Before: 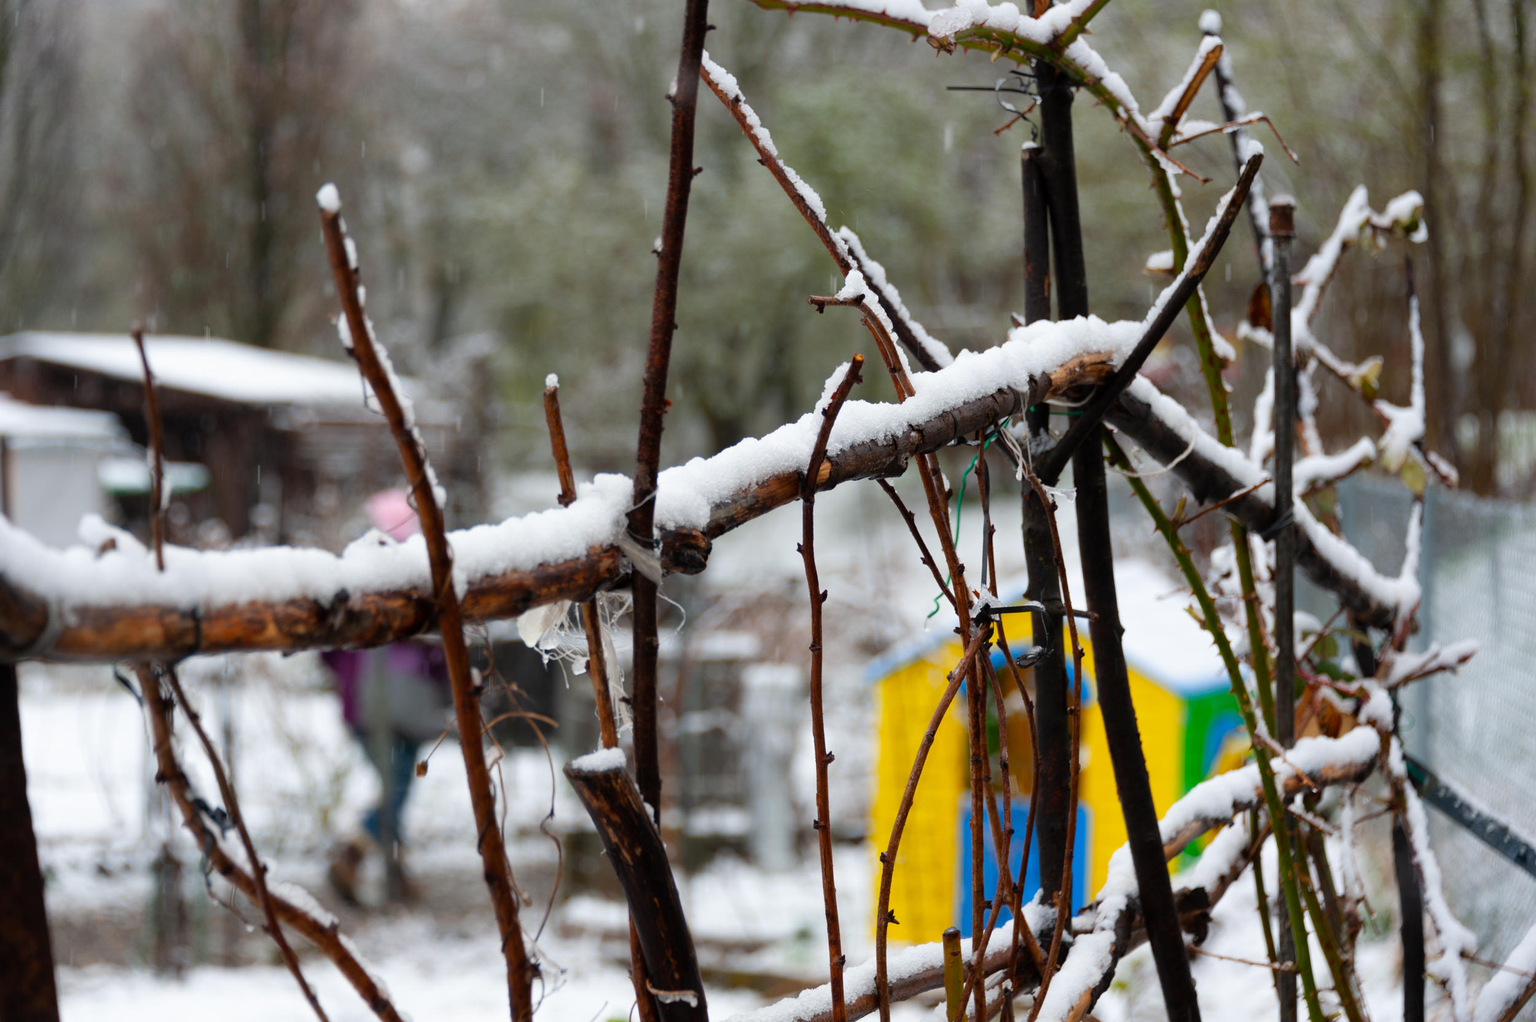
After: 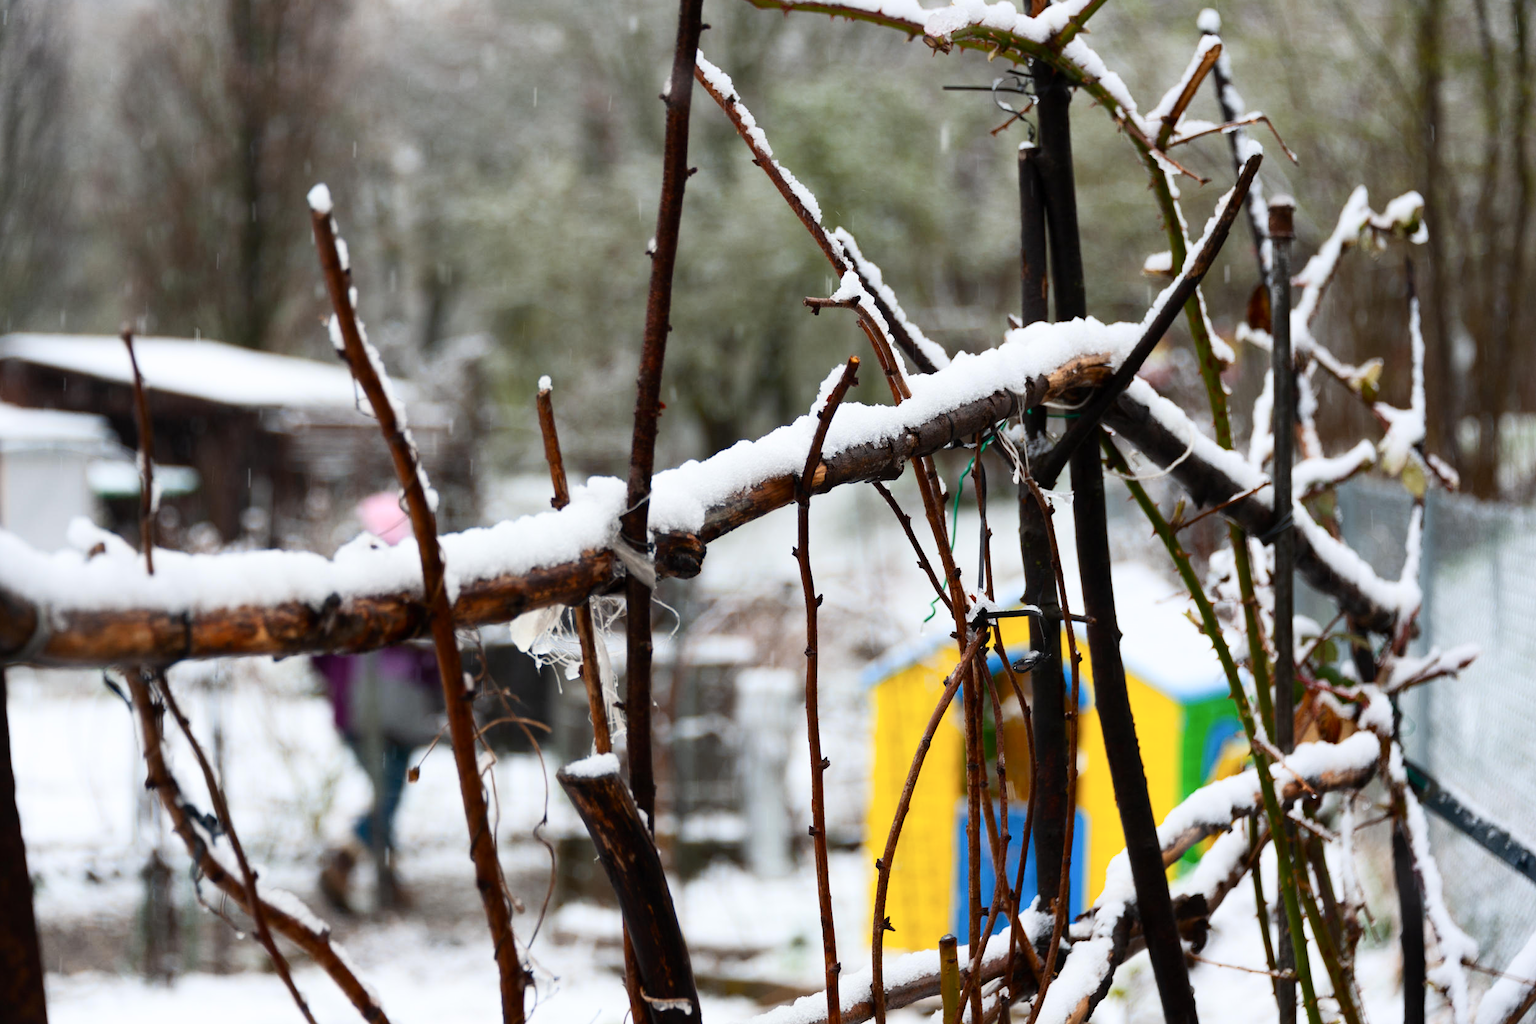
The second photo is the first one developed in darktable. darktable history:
crop and rotate: left 0.829%, top 0.177%, bottom 0.384%
contrast brightness saturation: contrast 0.245, brightness 0.085
